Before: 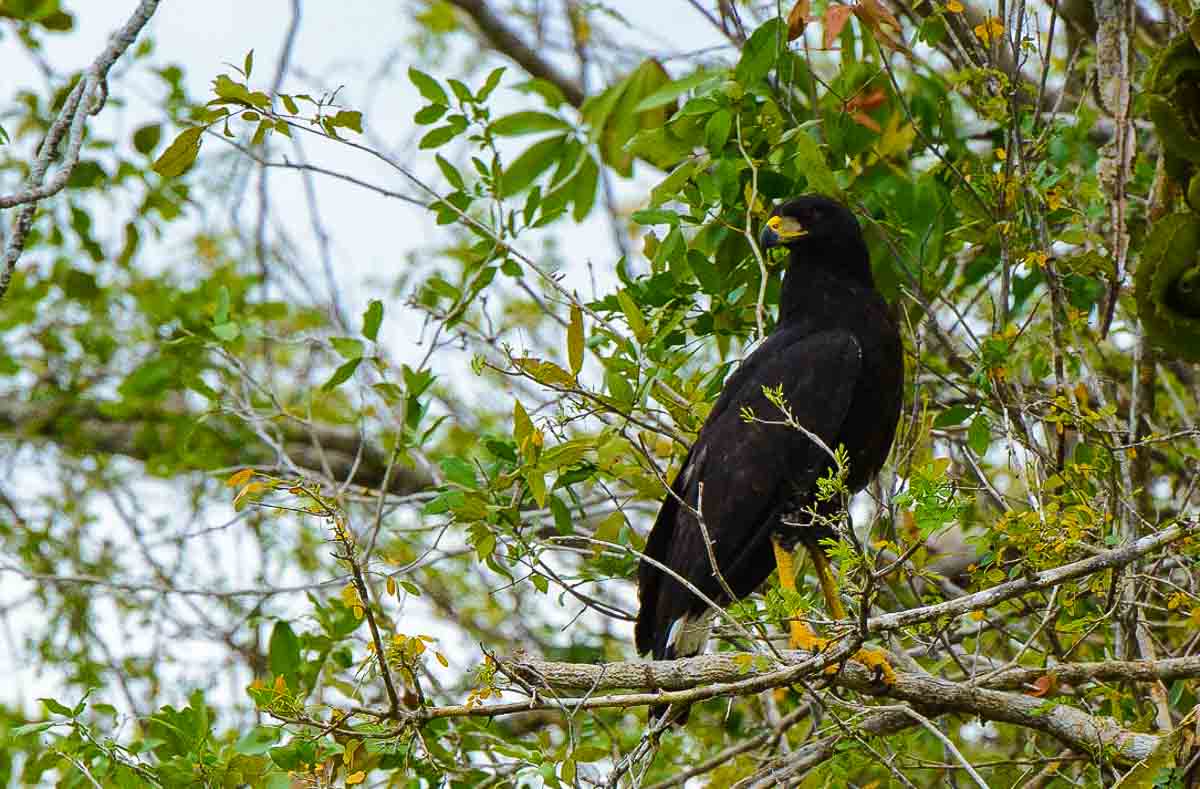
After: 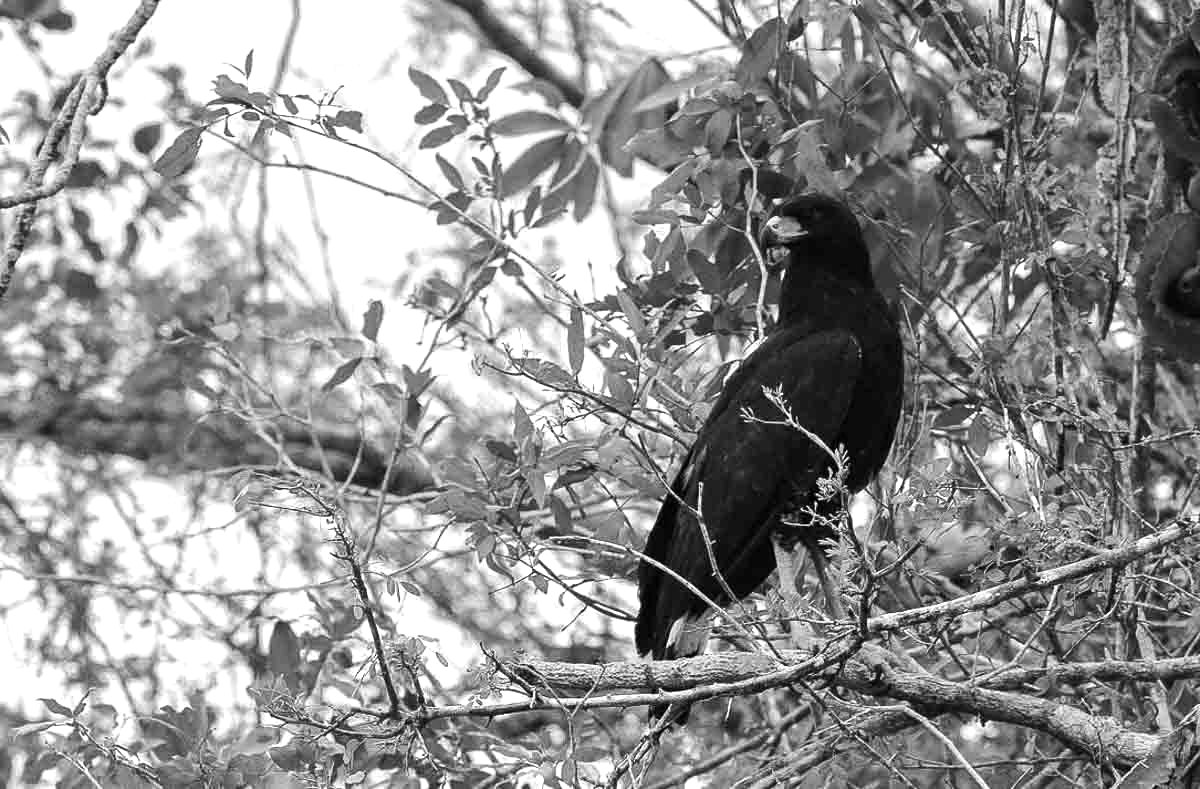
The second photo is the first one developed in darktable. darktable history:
monochrome: on, module defaults
color balance rgb: perceptual saturation grading › global saturation 25%, perceptual saturation grading › highlights -50%, perceptual saturation grading › shadows 30%, perceptual brilliance grading › global brilliance 12%, global vibrance 20%
